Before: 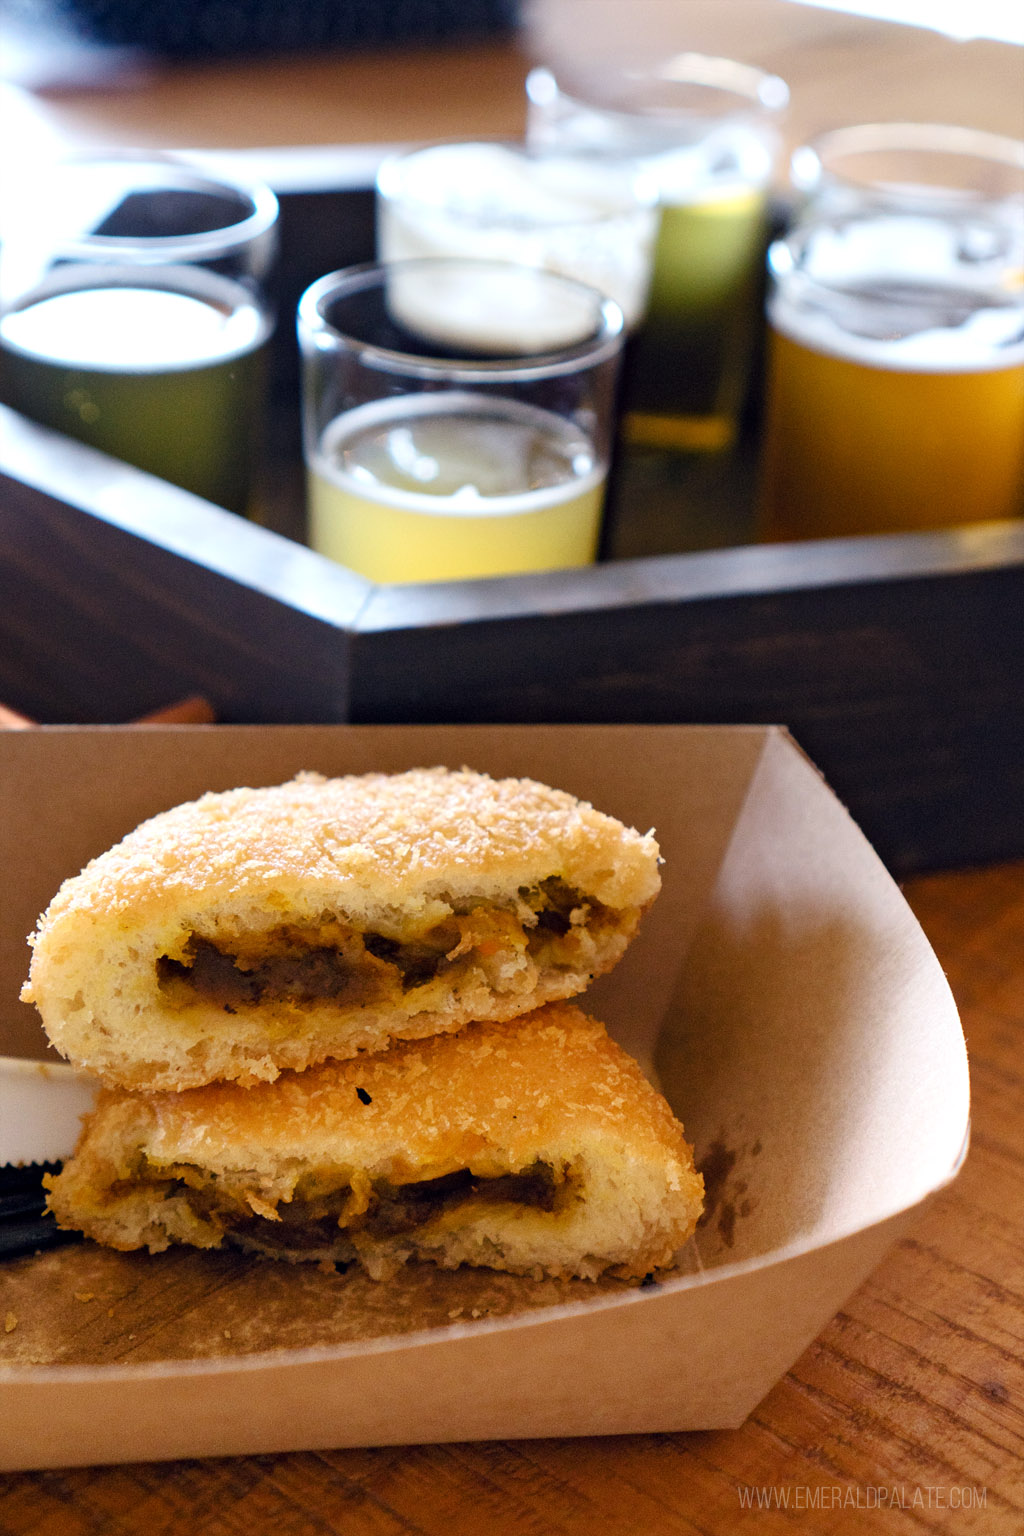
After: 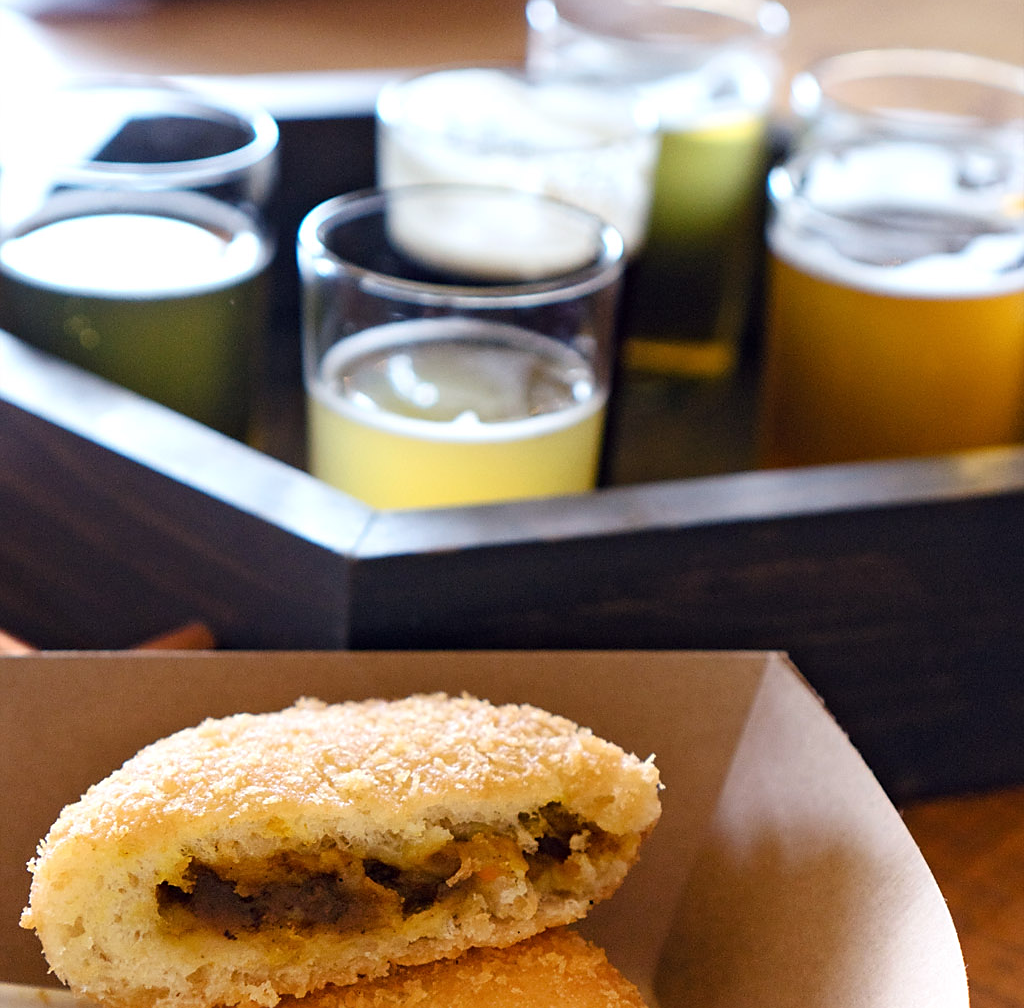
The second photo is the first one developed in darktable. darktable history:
crop and rotate: top 4.848%, bottom 29.503%
sharpen: radius 1.864, amount 0.398, threshold 1.271
